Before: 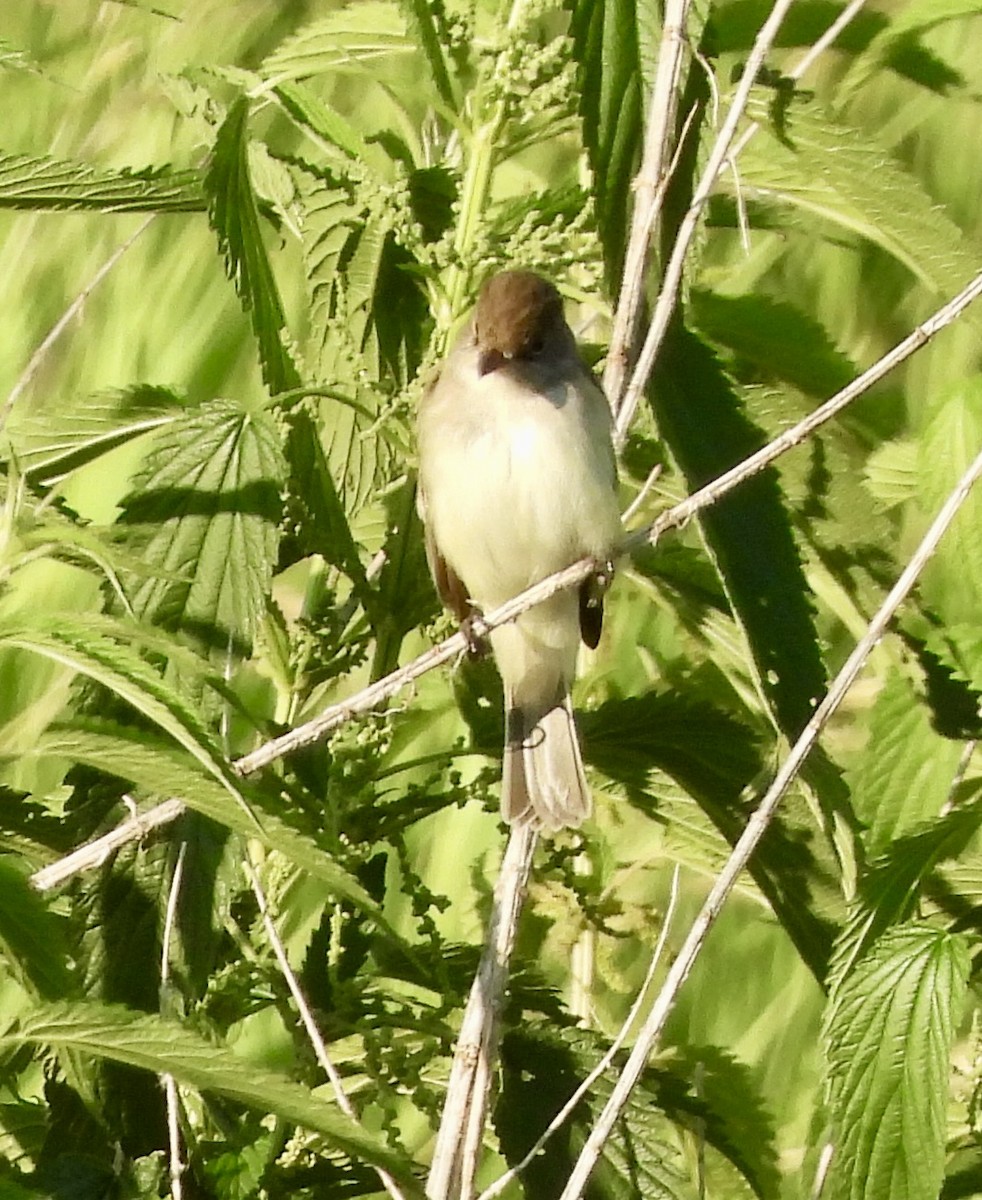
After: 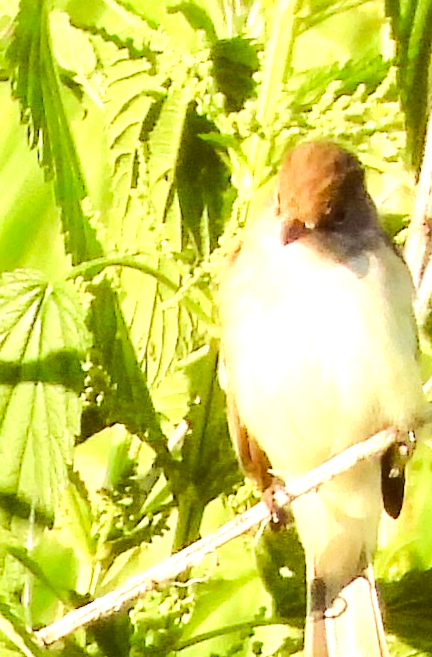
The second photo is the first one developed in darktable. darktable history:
crop: left 20.248%, top 10.86%, right 35.675%, bottom 34.321%
rgb curve: curves: ch0 [(0, 0) (0.284, 0.292) (0.505, 0.644) (1, 1)], compensate middle gray true
exposure: black level correction 0, exposure 1 EV, compensate highlight preservation false
rgb levels: mode RGB, independent channels, levels [[0, 0.474, 1], [0, 0.5, 1], [0, 0.5, 1]]
